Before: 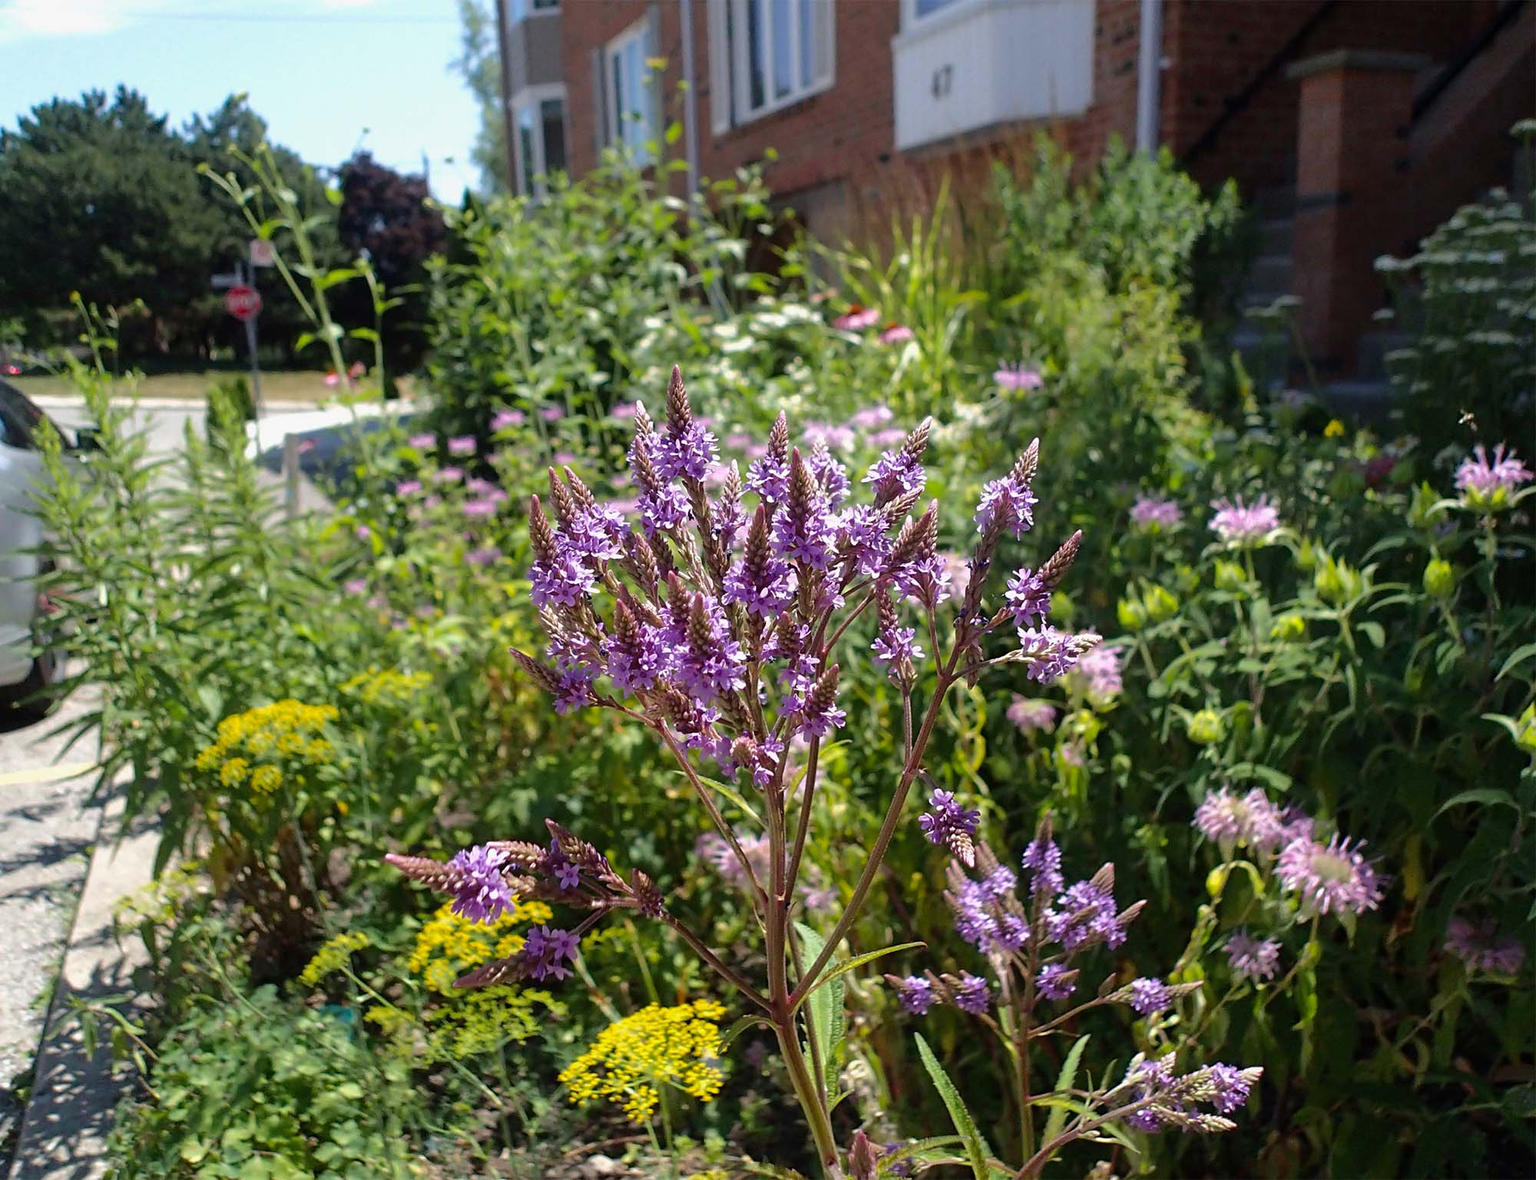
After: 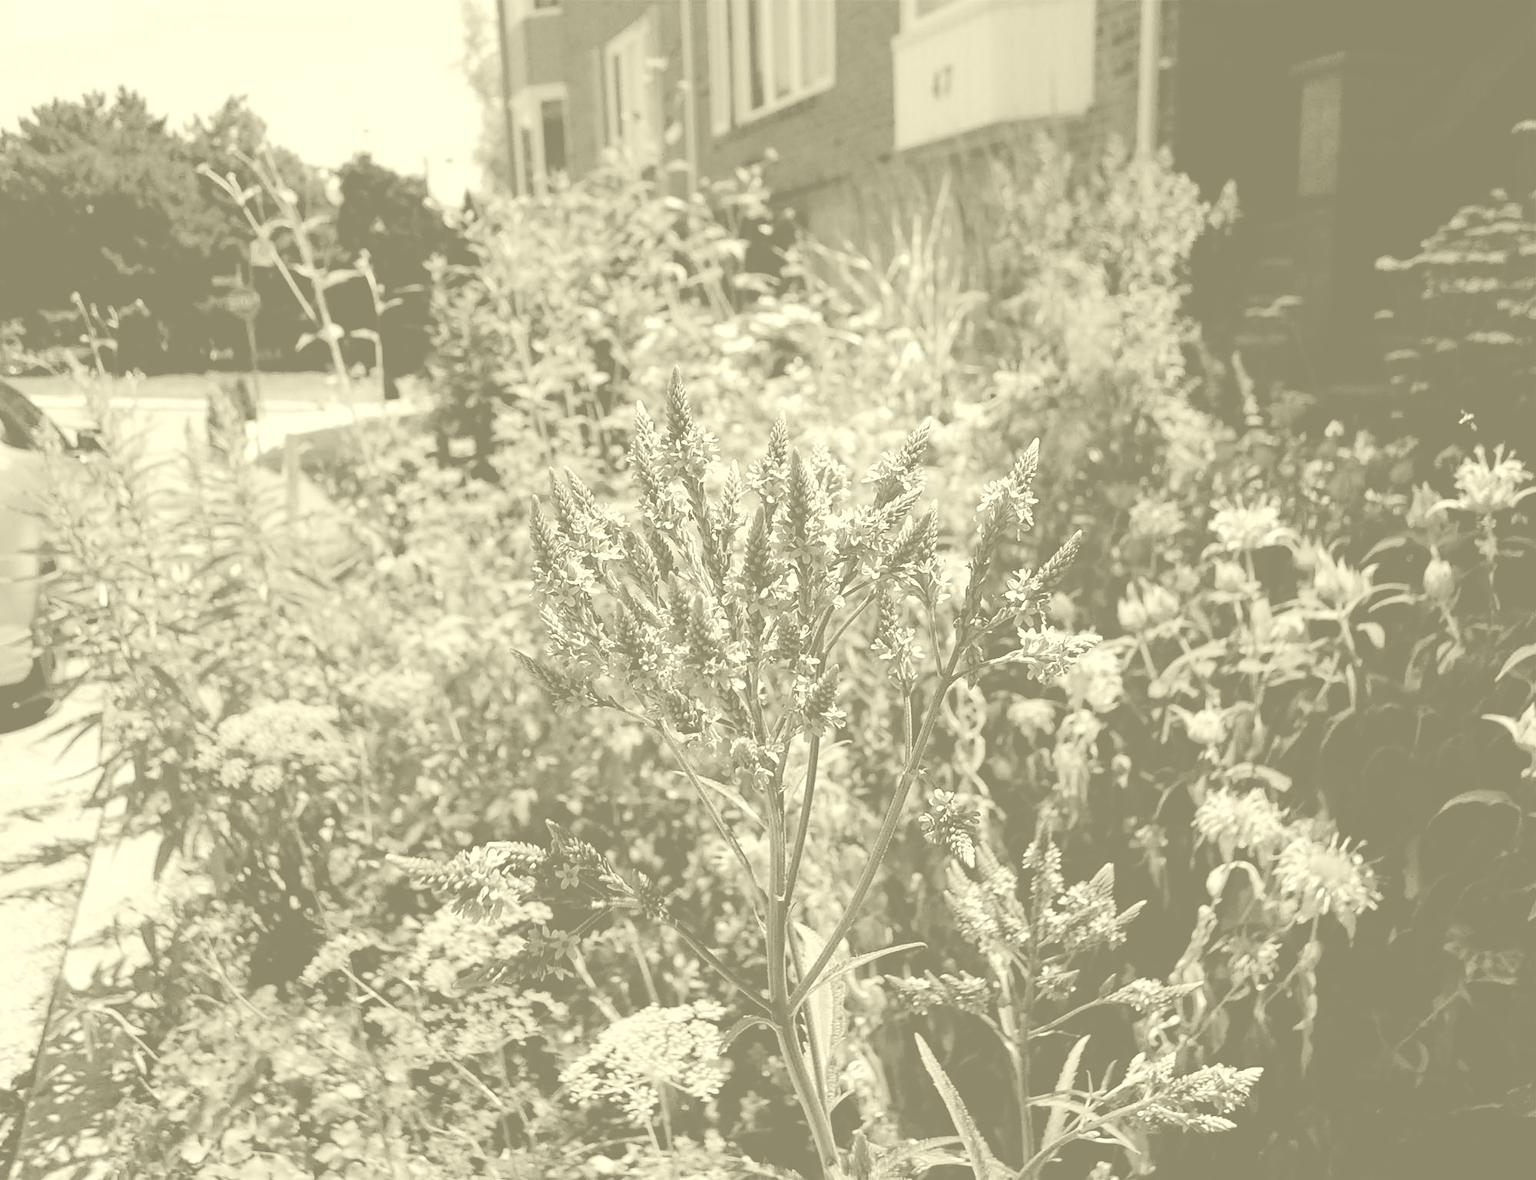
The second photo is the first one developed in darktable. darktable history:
colorize: hue 43.2°, saturation 40%, version 1
filmic rgb: black relative exposure -5 EV, white relative exposure 3.5 EV, hardness 3.19, contrast 1.3, highlights saturation mix -50%
